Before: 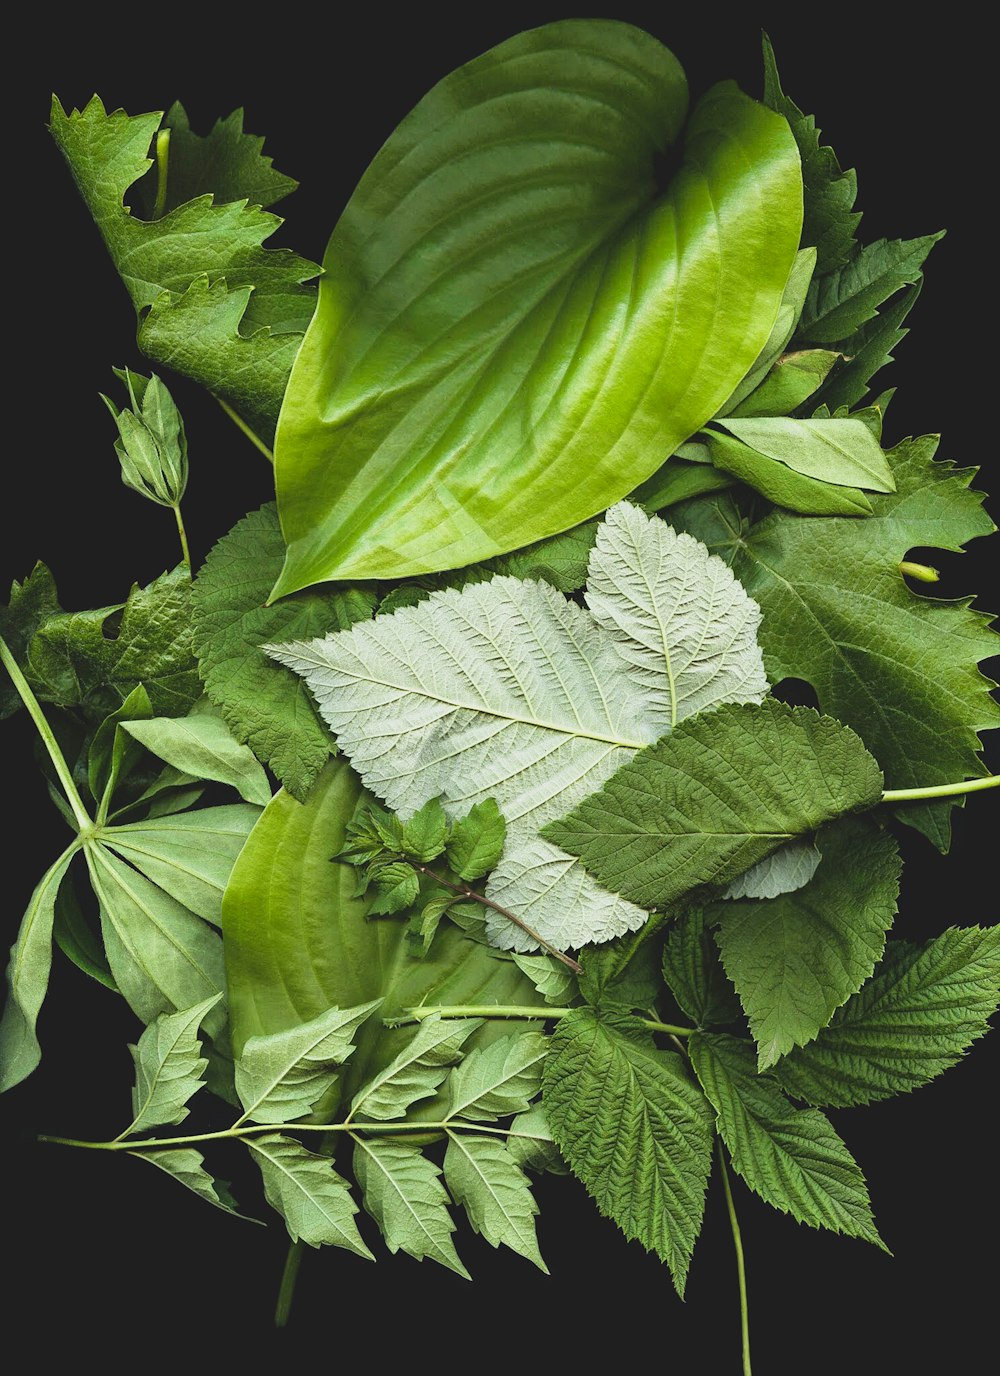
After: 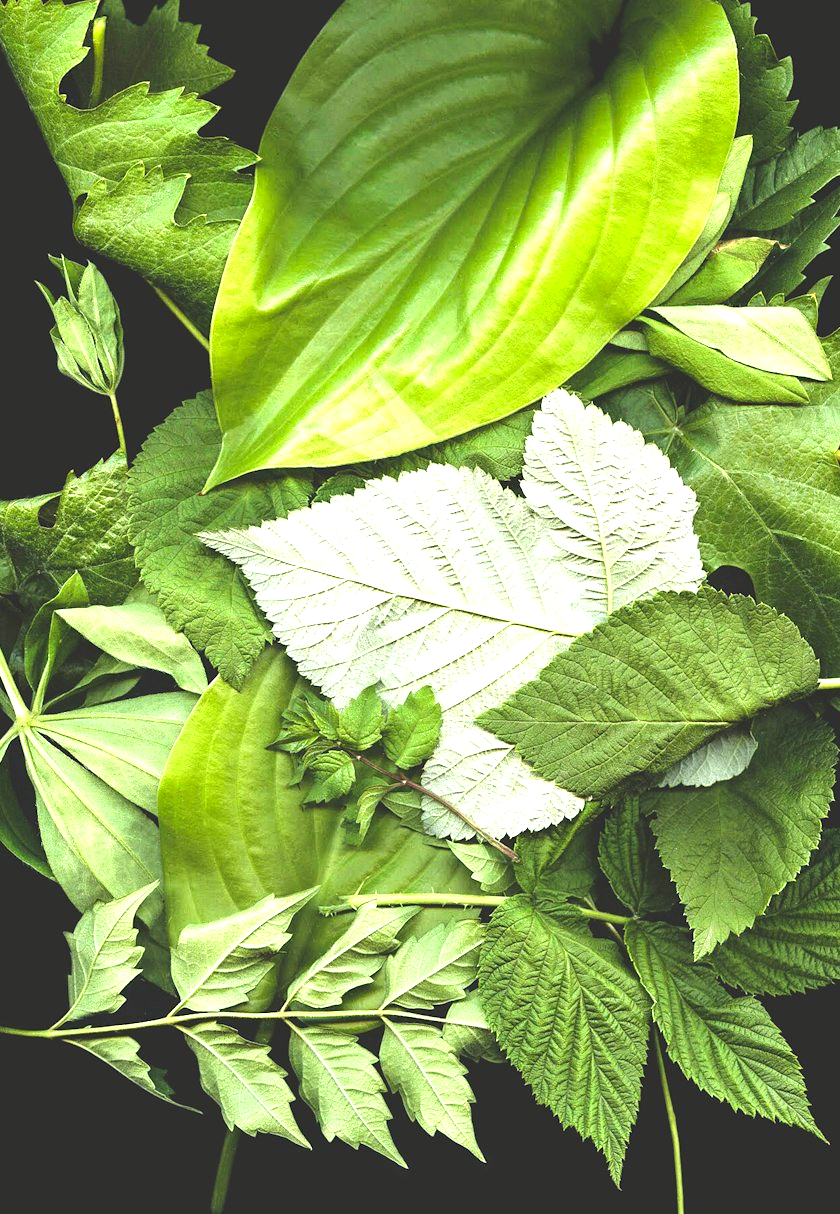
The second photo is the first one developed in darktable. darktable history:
white balance: red 1.009, blue 0.985
crop: left 6.446%, top 8.188%, right 9.538%, bottom 3.548%
exposure: black level correction 0.001, exposure 1.129 EV, compensate exposure bias true, compensate highlight preservation false
